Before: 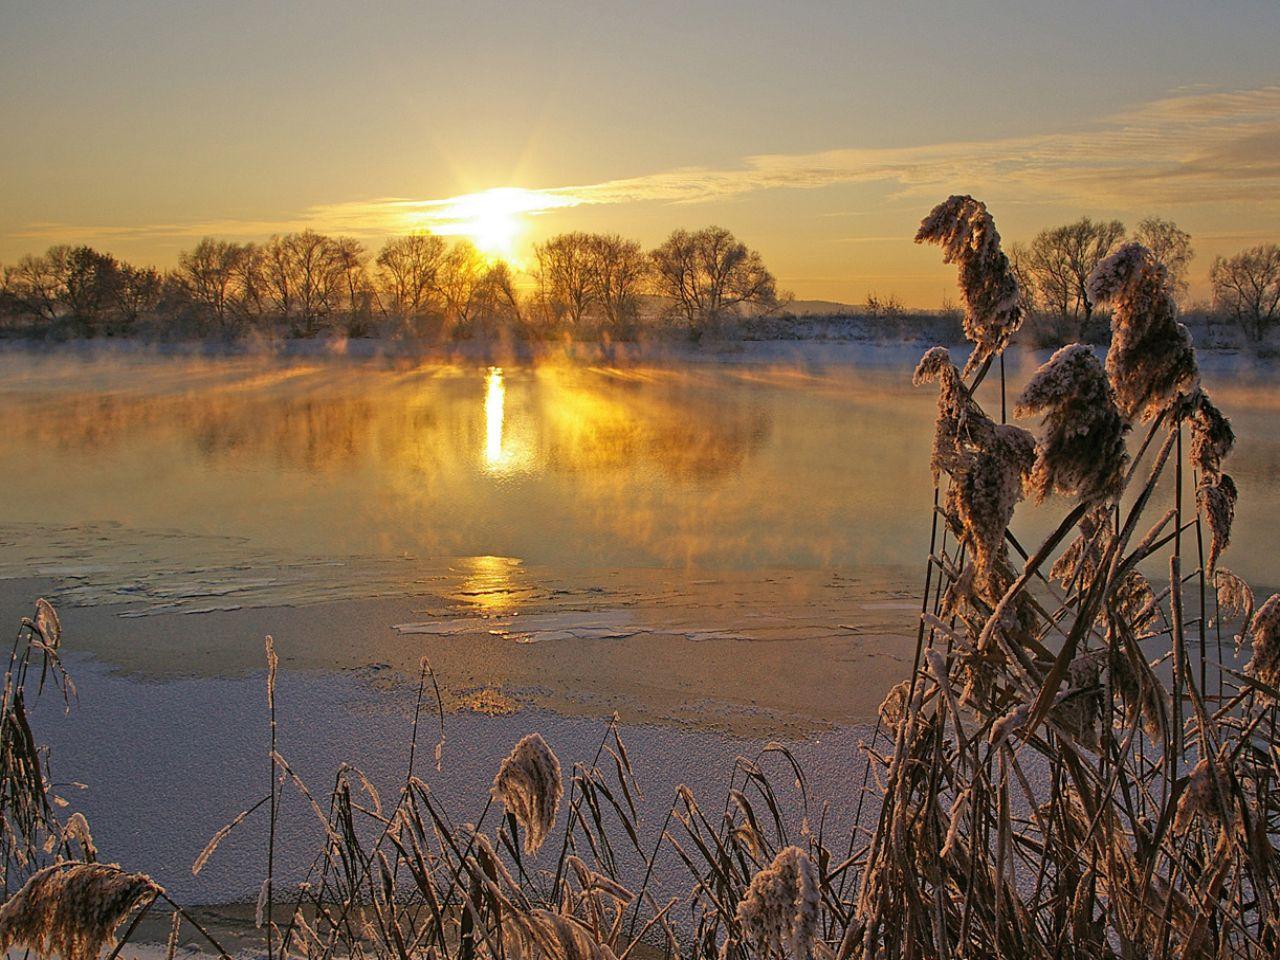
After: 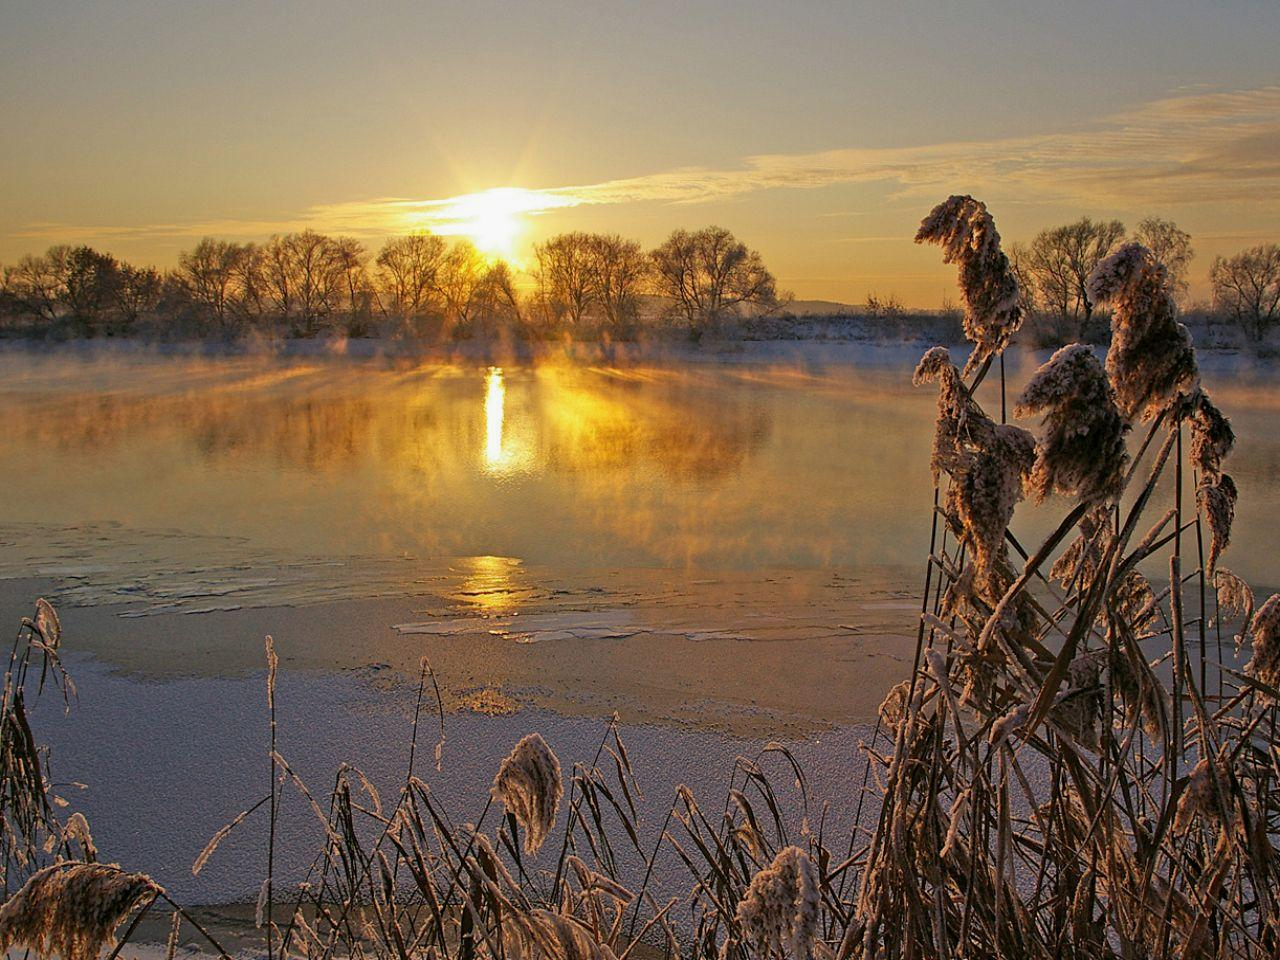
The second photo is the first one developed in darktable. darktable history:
exposure: black level correction 0.002, exposure -0.097 EV, compensate highlight preservation false
